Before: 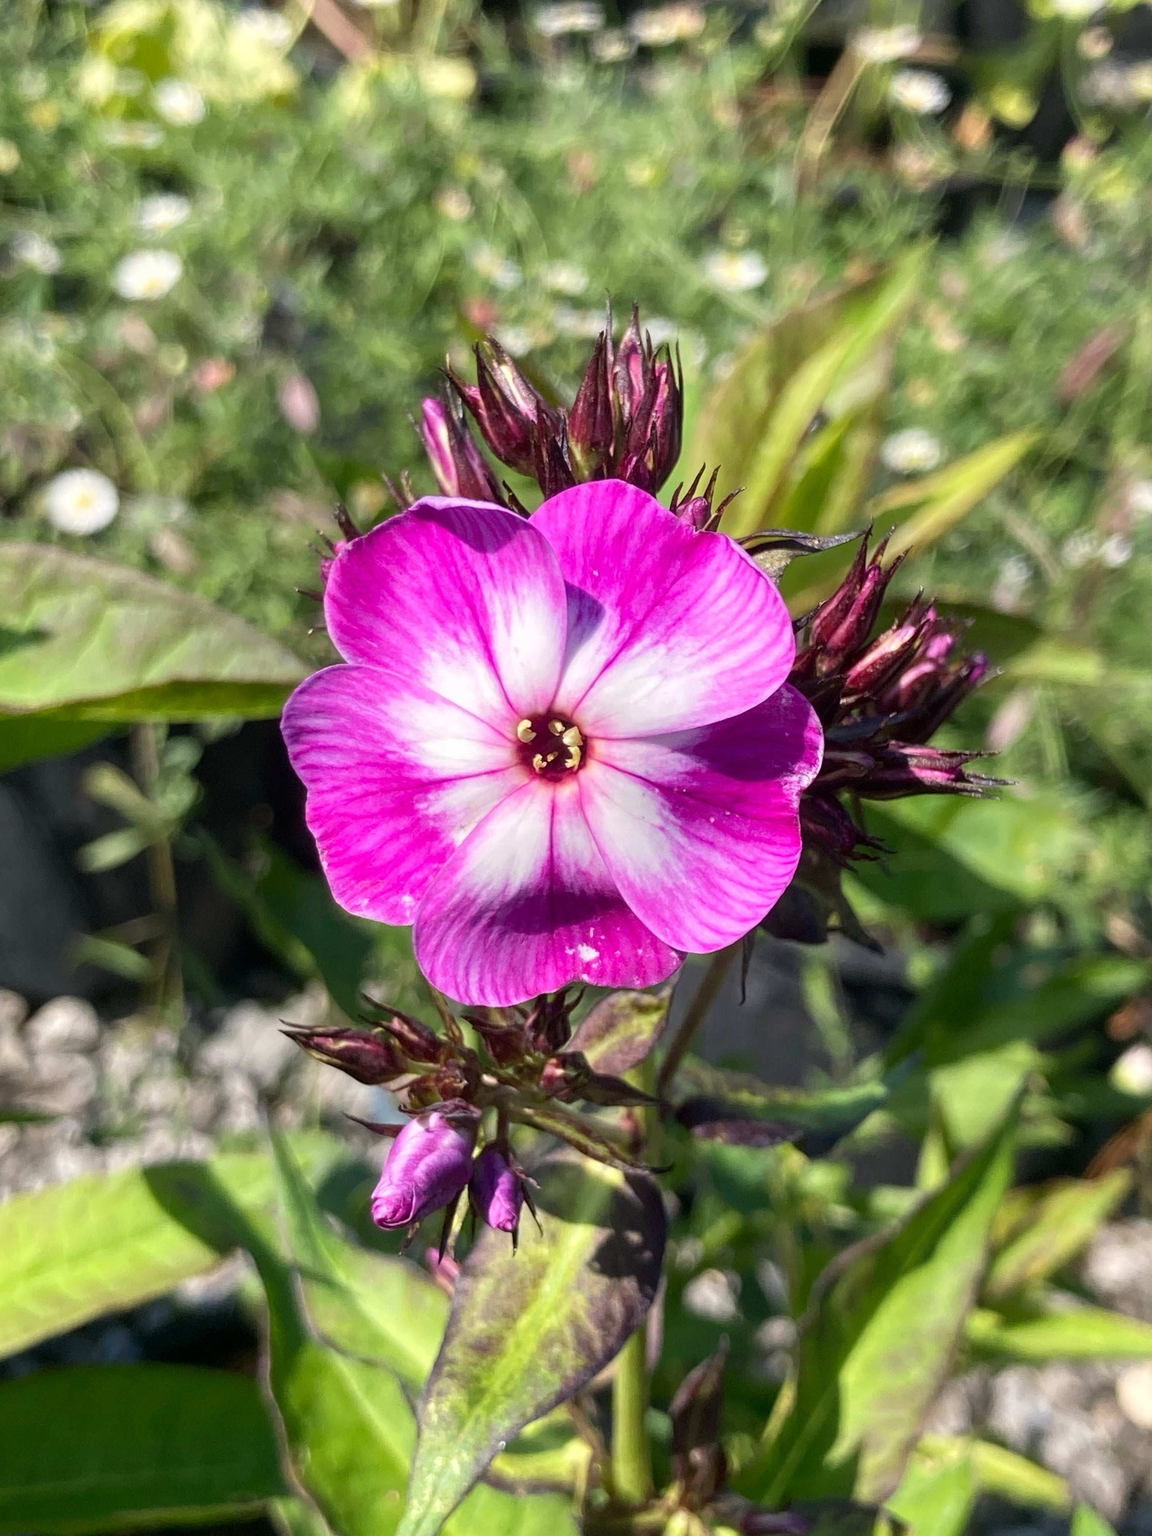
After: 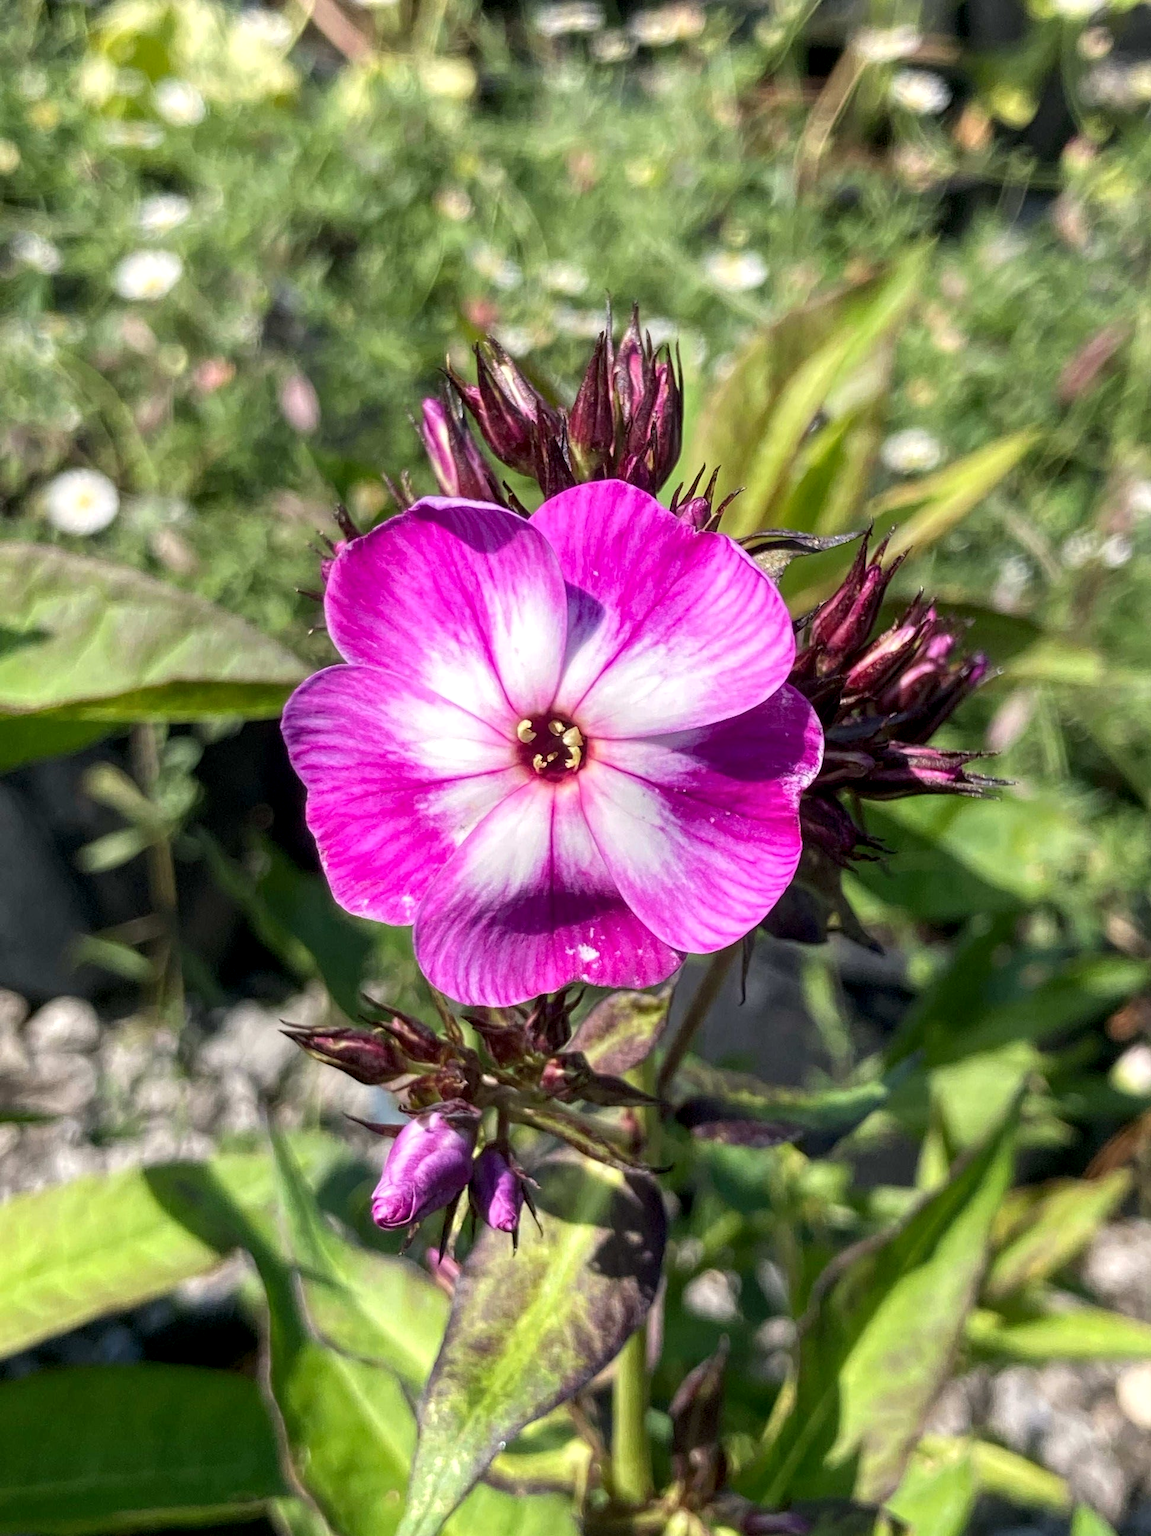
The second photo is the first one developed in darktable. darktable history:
local contrast: highlights 103%, shadows 102%, detail 132%, midtone range 0.2
